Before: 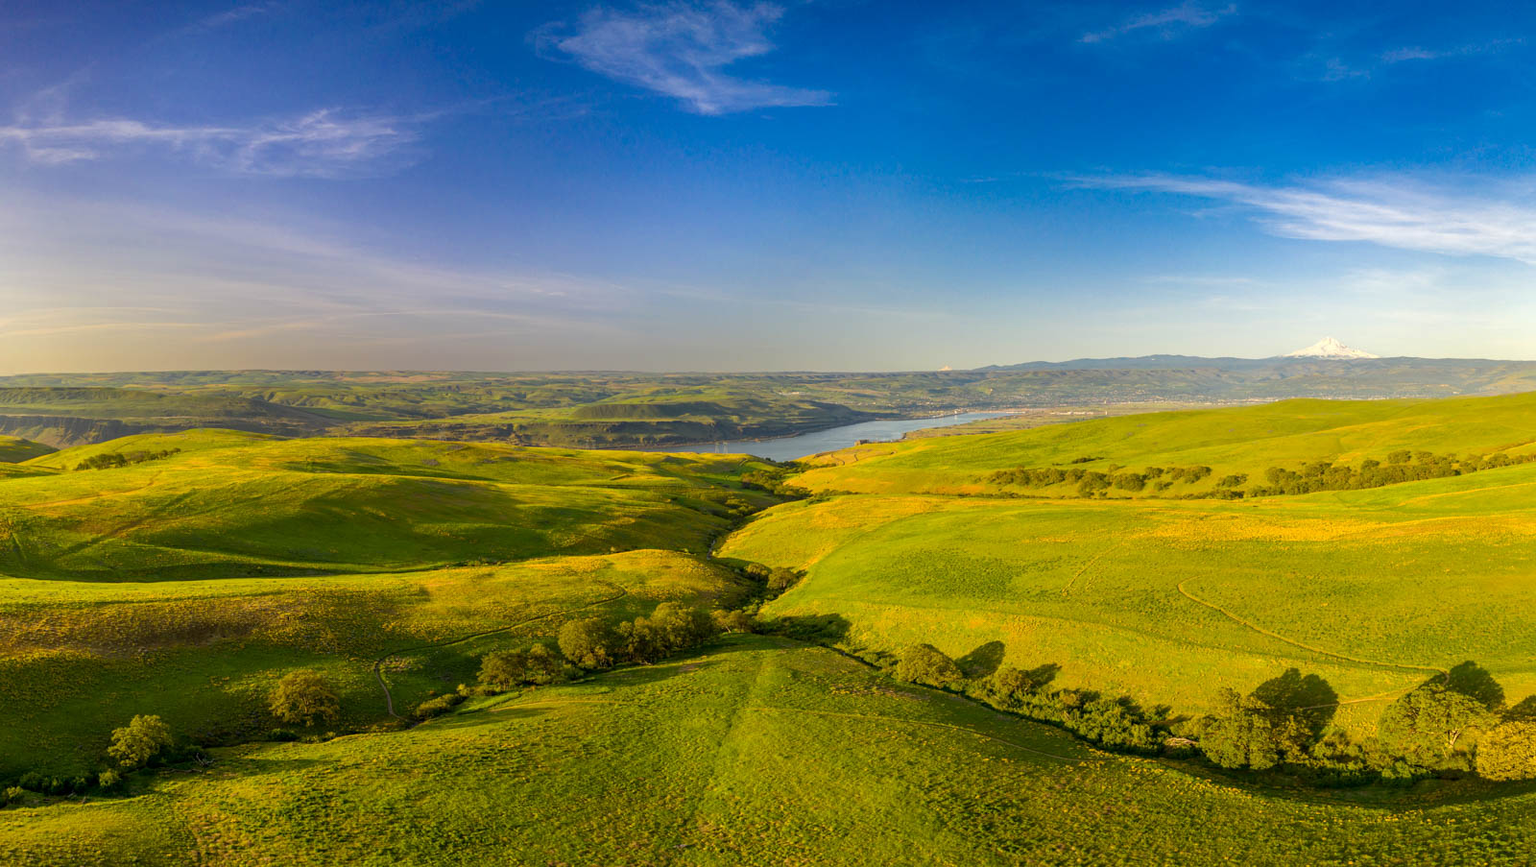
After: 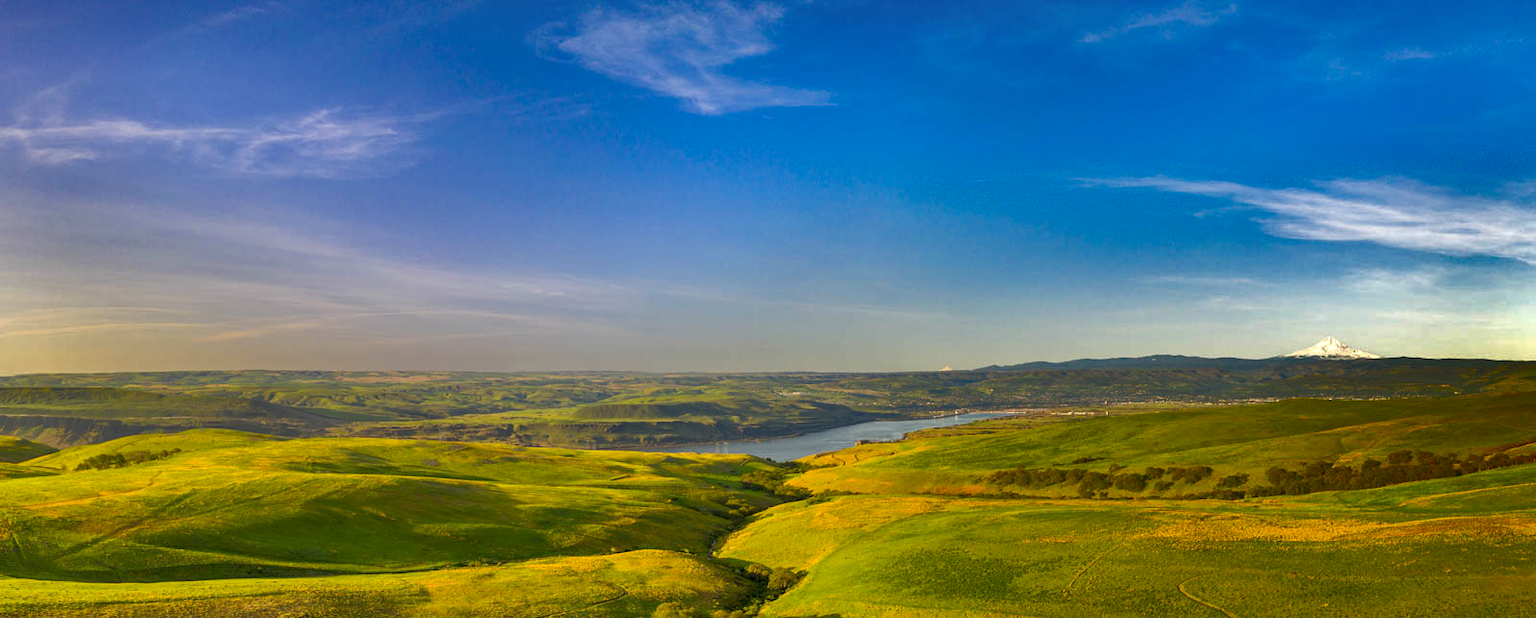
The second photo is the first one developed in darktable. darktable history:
crop: bottom 28.576%
shadows and highlights: radius 123.98, shadows 100, white point adjustment -3, highlights -100, highlights color adjustment 89.84%, soften with gaussian
tone equalizer: -8 EV 0.06 EV, smoothing diameter 25%, edges refinement/feathering 10, preserve details guided filter
exposure: exposure 0.2 EV, compensate highlight preservation false
